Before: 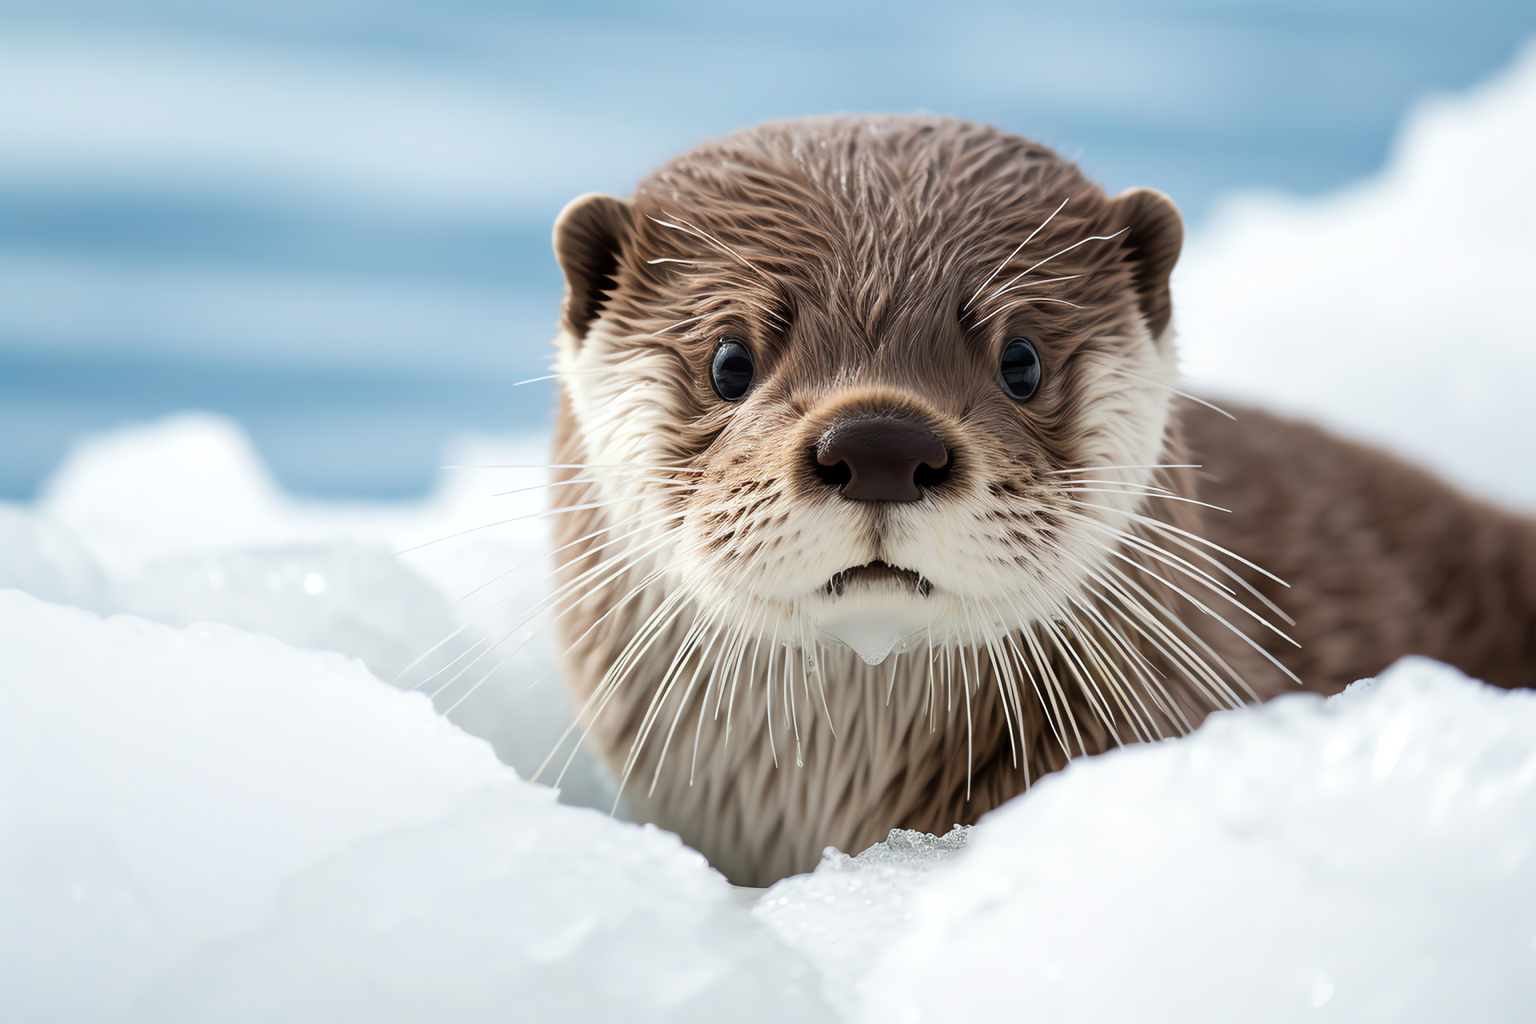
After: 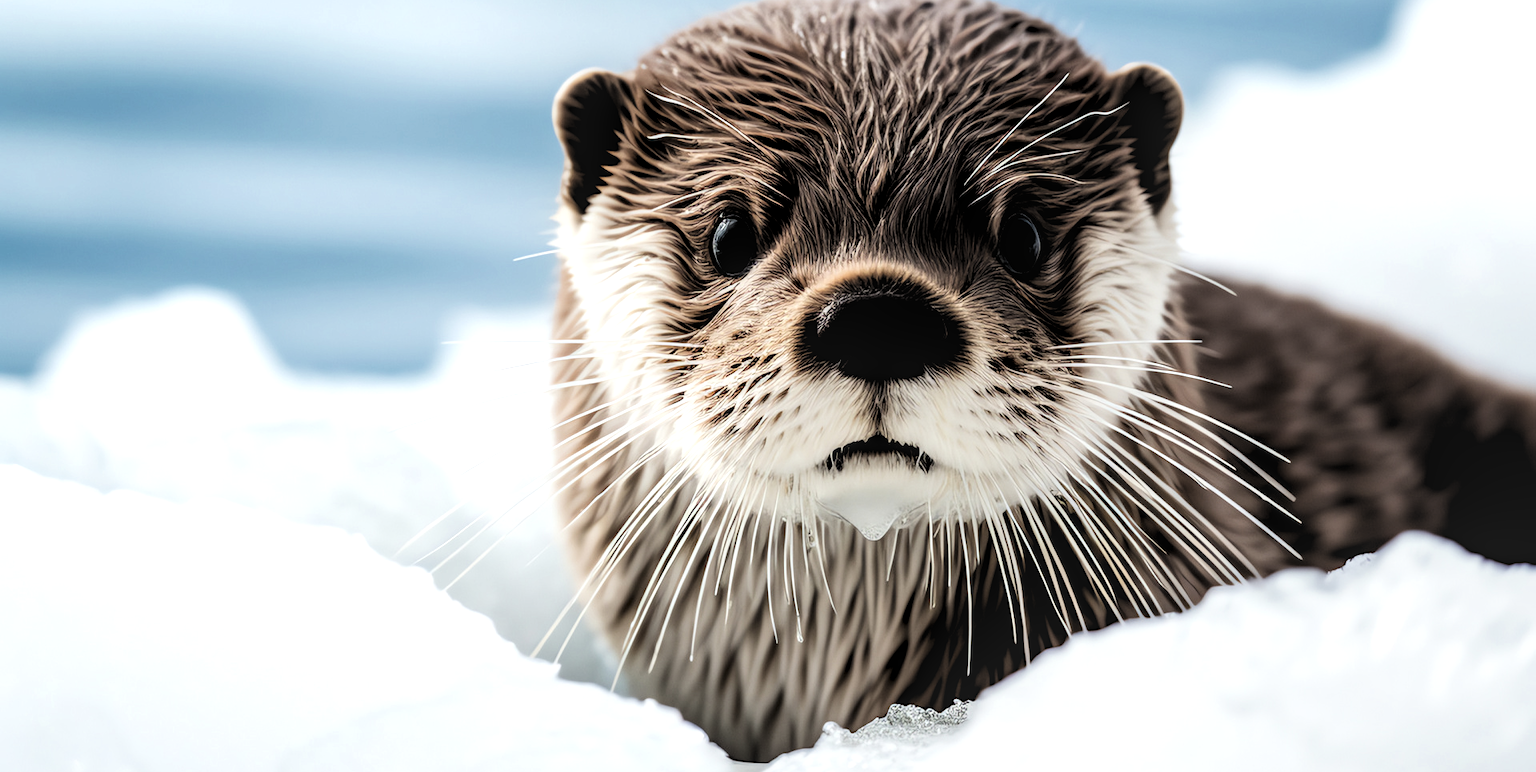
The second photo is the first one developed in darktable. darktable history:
crop and rotate: top 12.249%, bottom 12.23%
levels: levels [0.129, 0.519, 0.867]
filmic rgb: black relative exposure -7.49 EV, white relative exposure 4.99 EV, hardness 3.32, contrast 1.298
exposure: black level correction 0.004, exposure 0.015 EV, compensate exposure bias true, compensate highlight preservation false
local contrast: detail 130%
